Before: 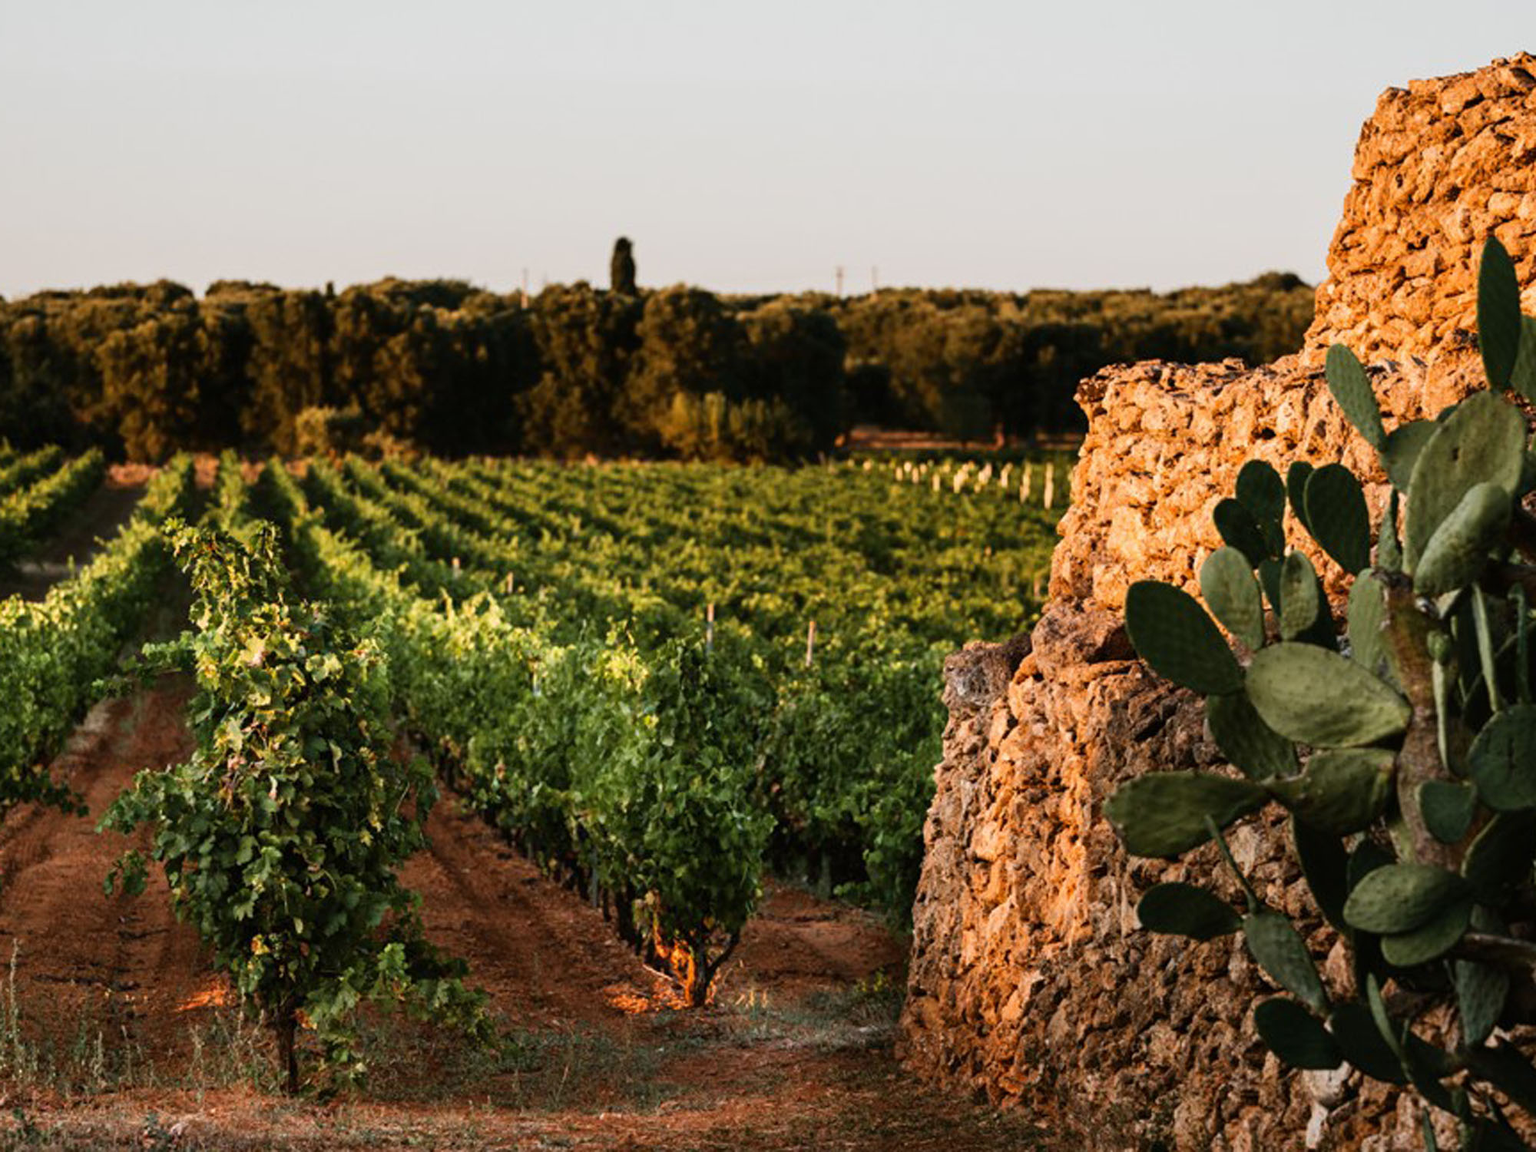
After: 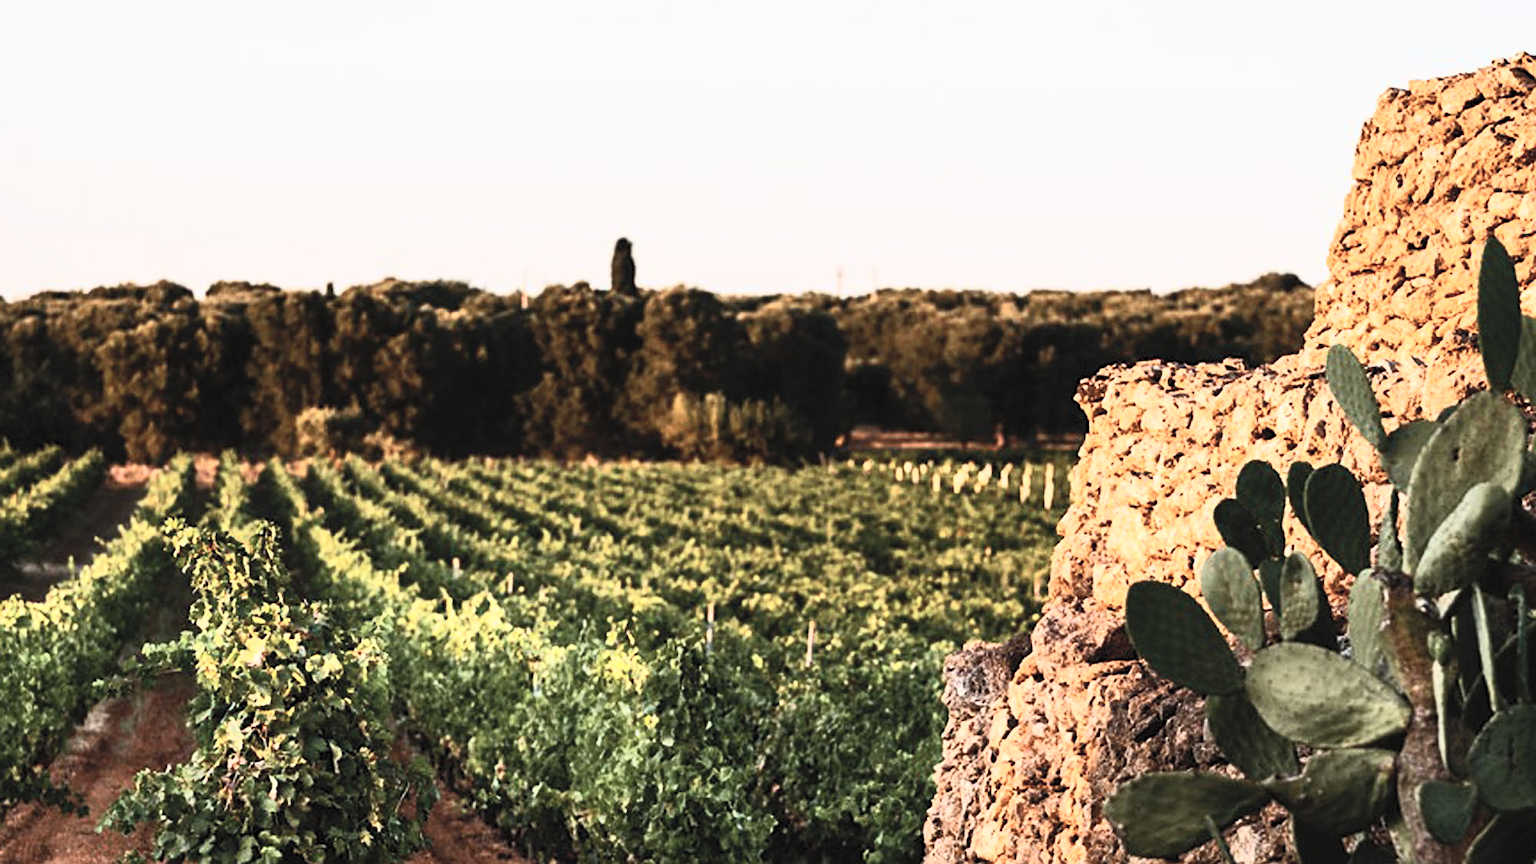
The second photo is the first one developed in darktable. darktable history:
crop: bottom 24.988%
color balance: gamma [0.9, 0.988, 0.975, 1.025], gain [1.05, 1, 1, 1]
contrast brightness saturation: contrast 0.43, brightness 0.56, saturation -0.19
sharpen: on, module defaults
